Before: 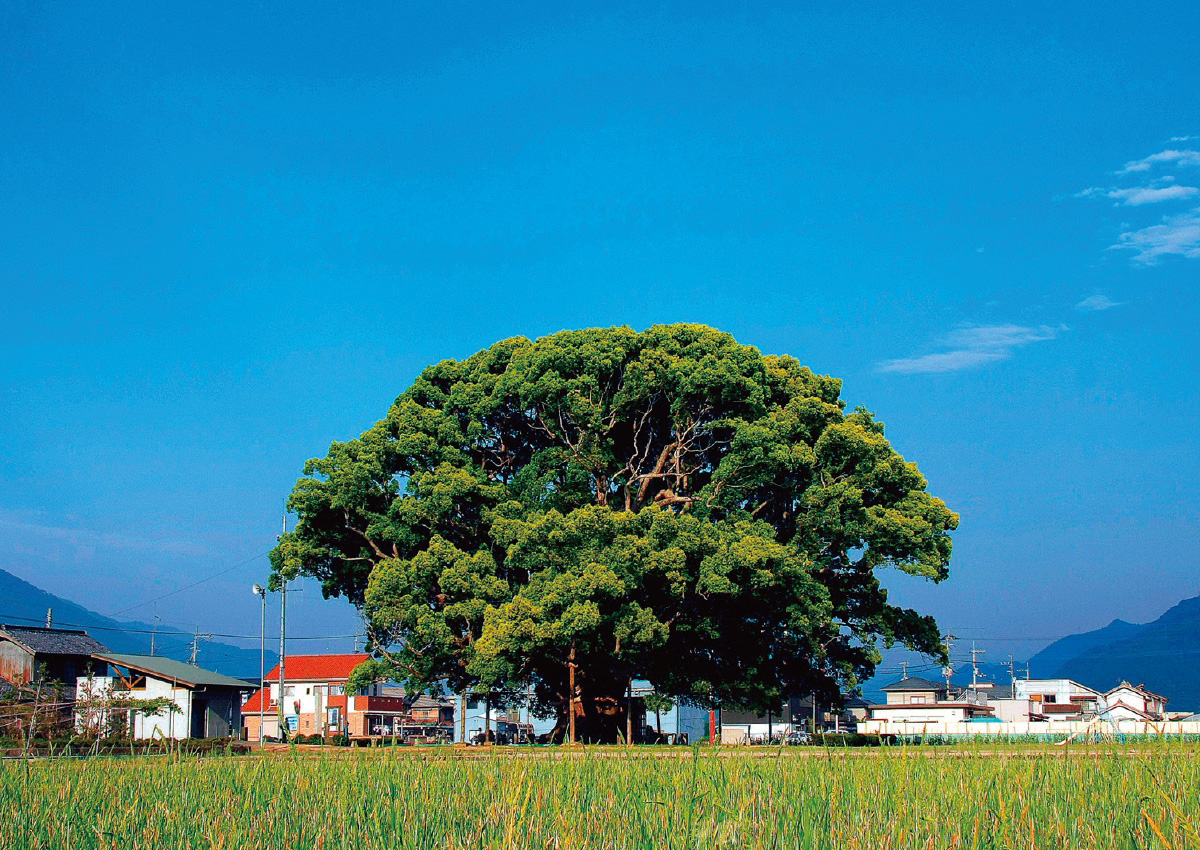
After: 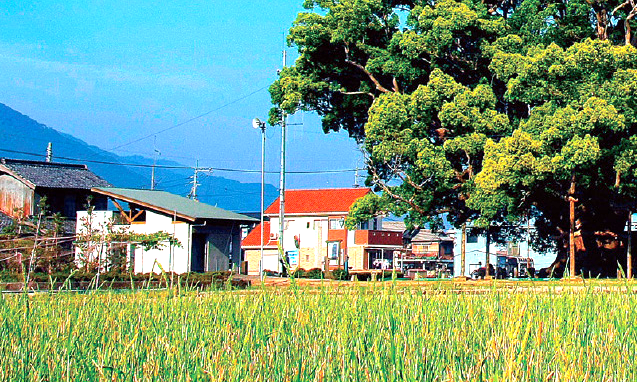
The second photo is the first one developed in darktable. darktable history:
exposure: black level correction 0.001, exposure 0.961 EV, compensate exposure bias true, compensate highlight preservation false
crop and rotate: top 54.831%, right 46.902%, bottom 0.225%
local contrast: highlights 107%, shadows 99%, detail 119%, midtone range 0.2
